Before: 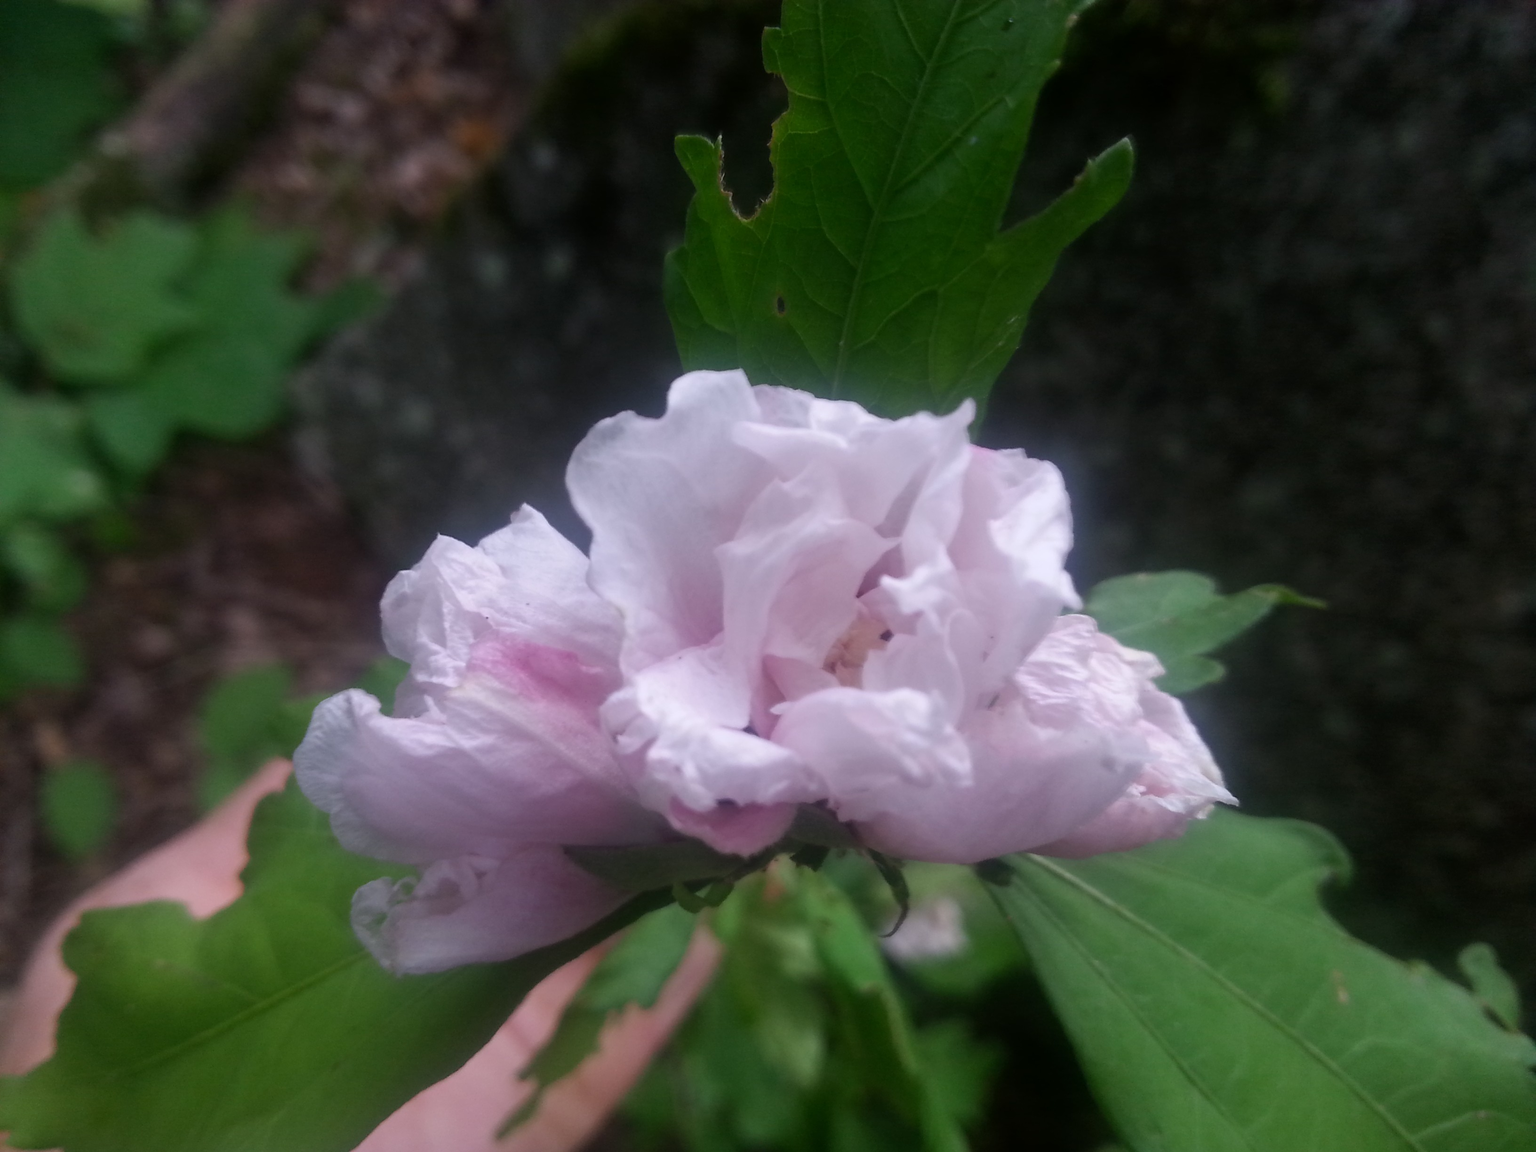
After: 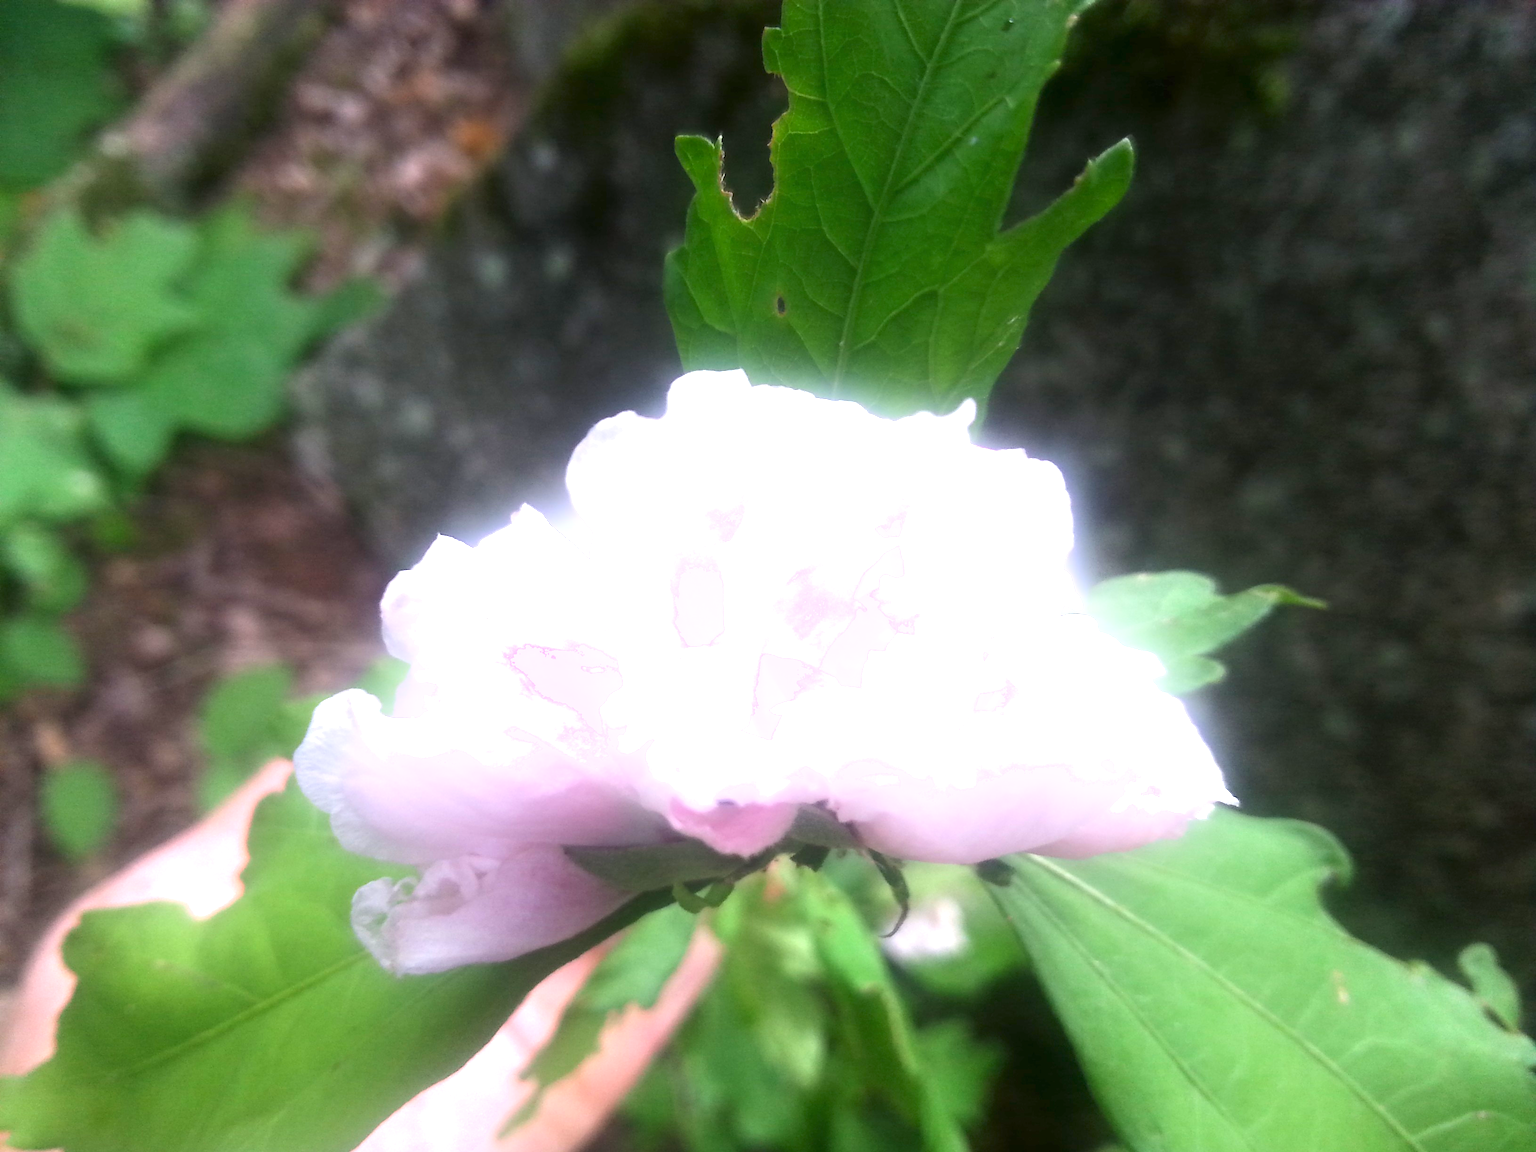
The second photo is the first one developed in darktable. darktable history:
exposure: black level correction 0, exposure 1.9 EV, compensate highlight preservation false
shadows and highlights: shadows -24.28, highlights 49.77, soften with gaussian
